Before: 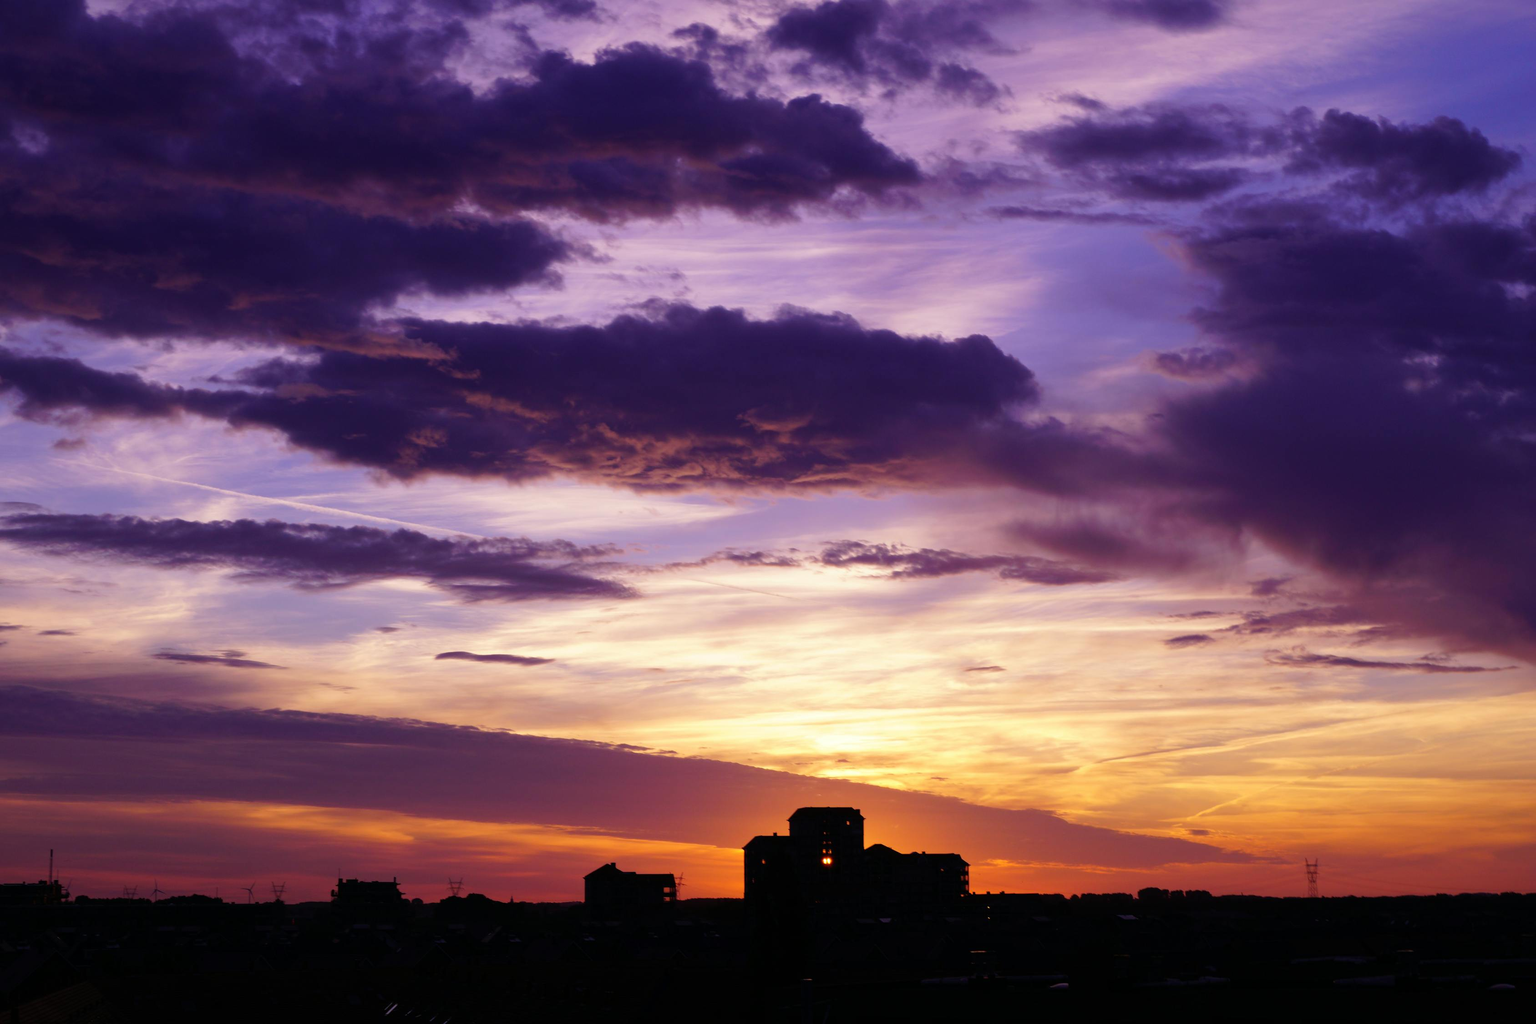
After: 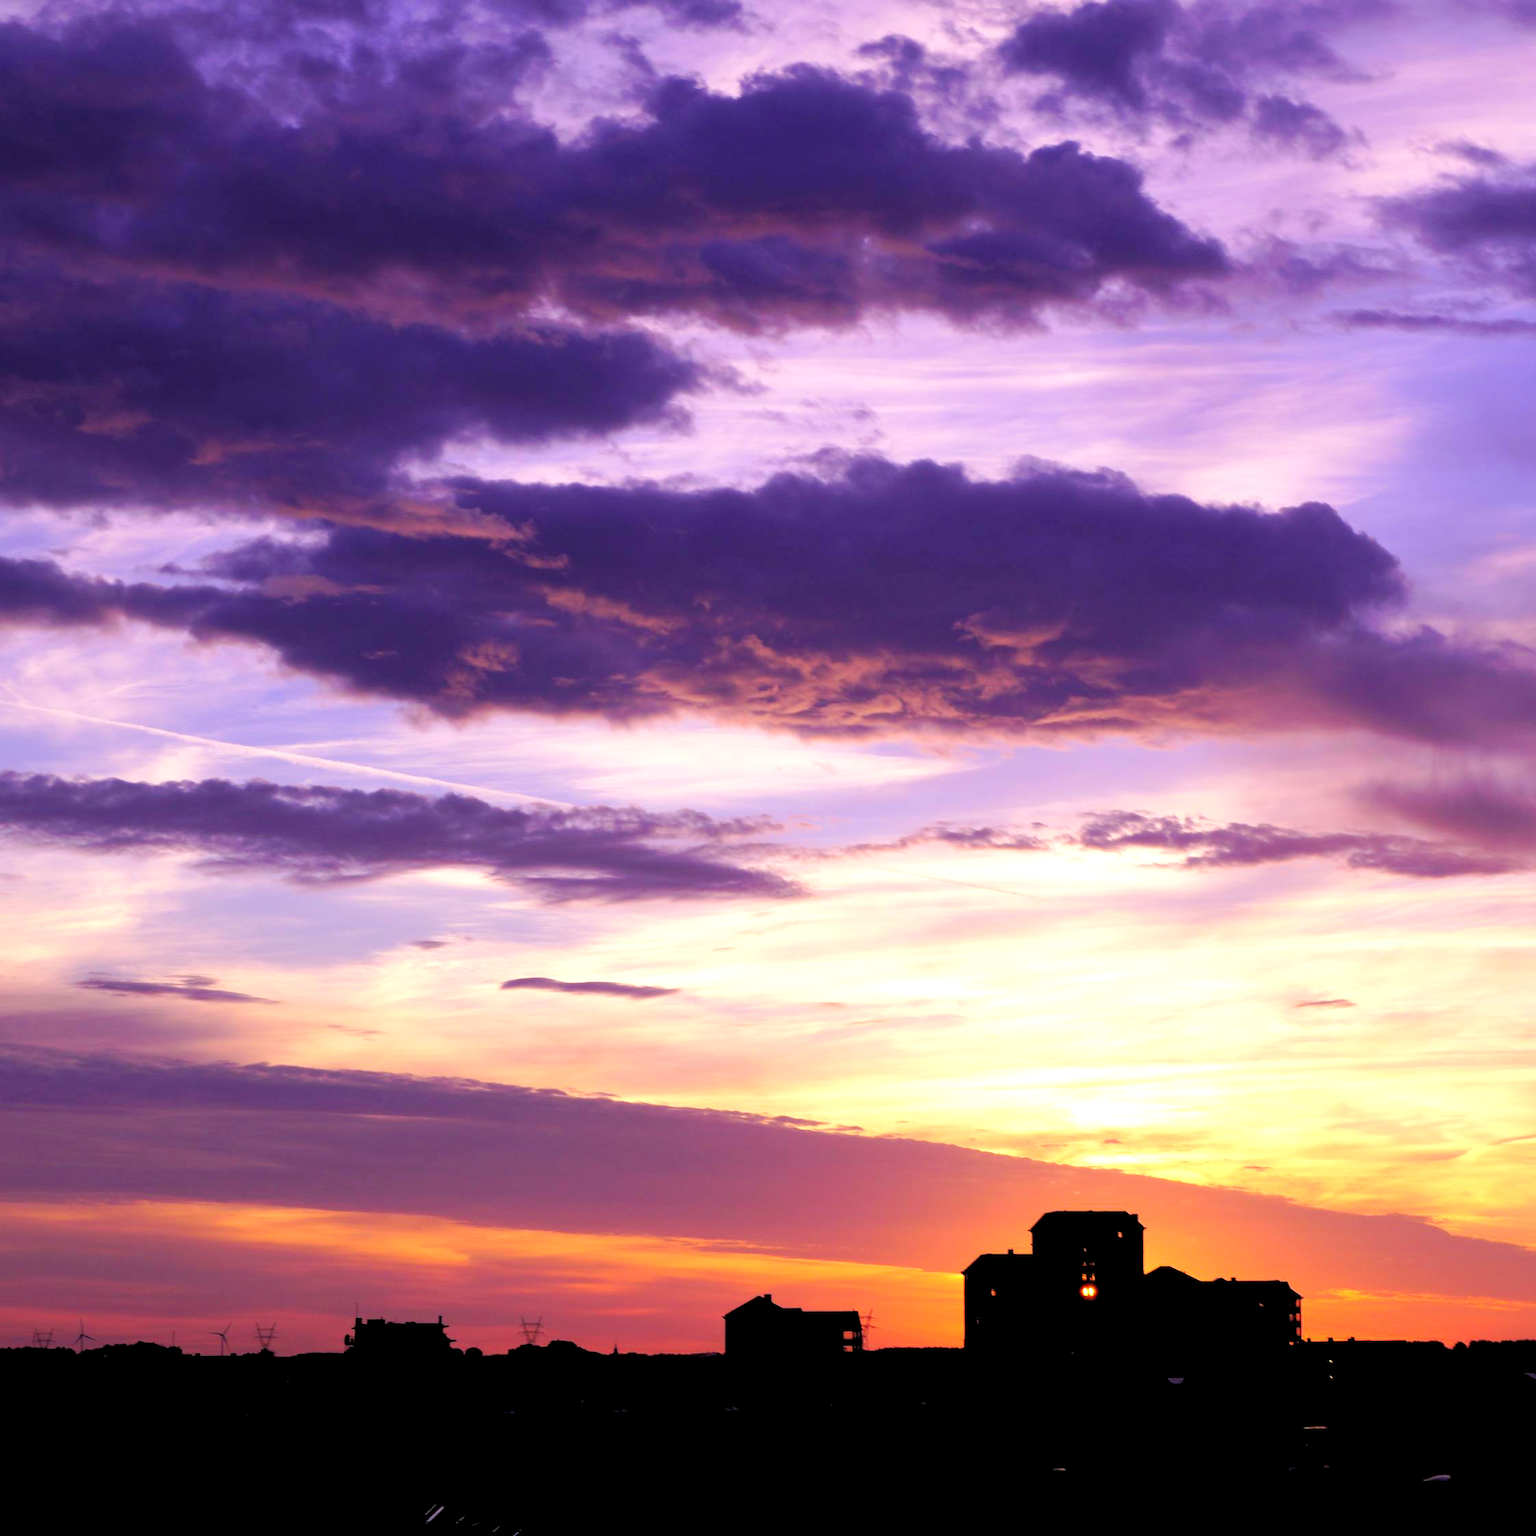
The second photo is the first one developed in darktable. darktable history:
rgb levels: preserve colors sum RGB, levels [[0.038, 0.433, 0.934], [0, 0.5, 1], [0, 0.5, 1]]
exposure: black level correction 0, exposure 0.9 EV, compensate highlight preservation false
crop and rotate: left 6.617%, right 26.717%
